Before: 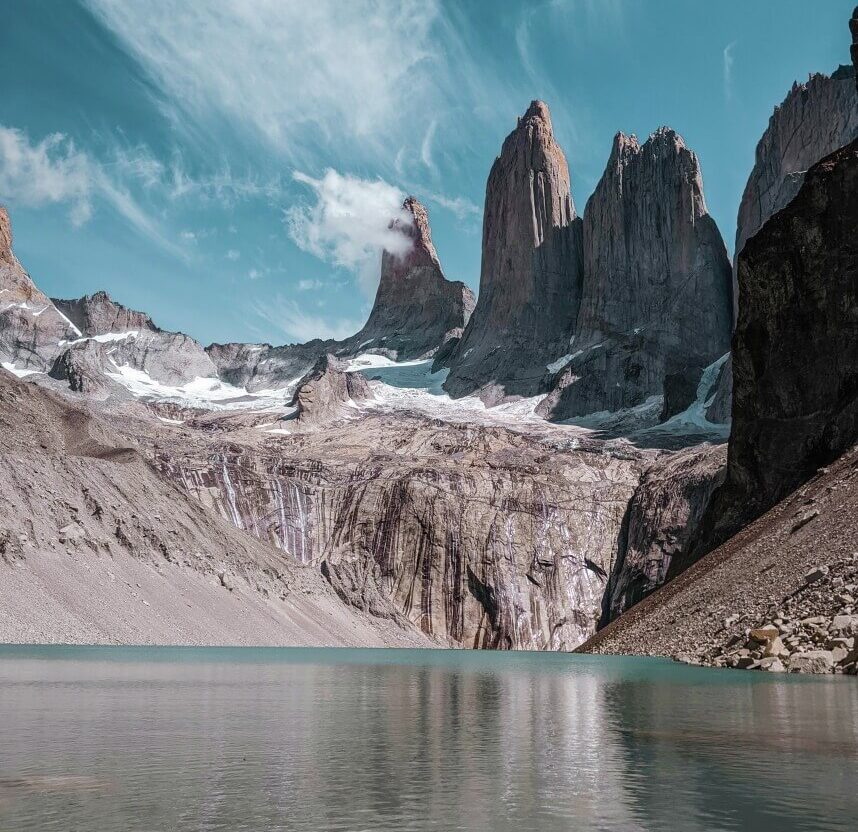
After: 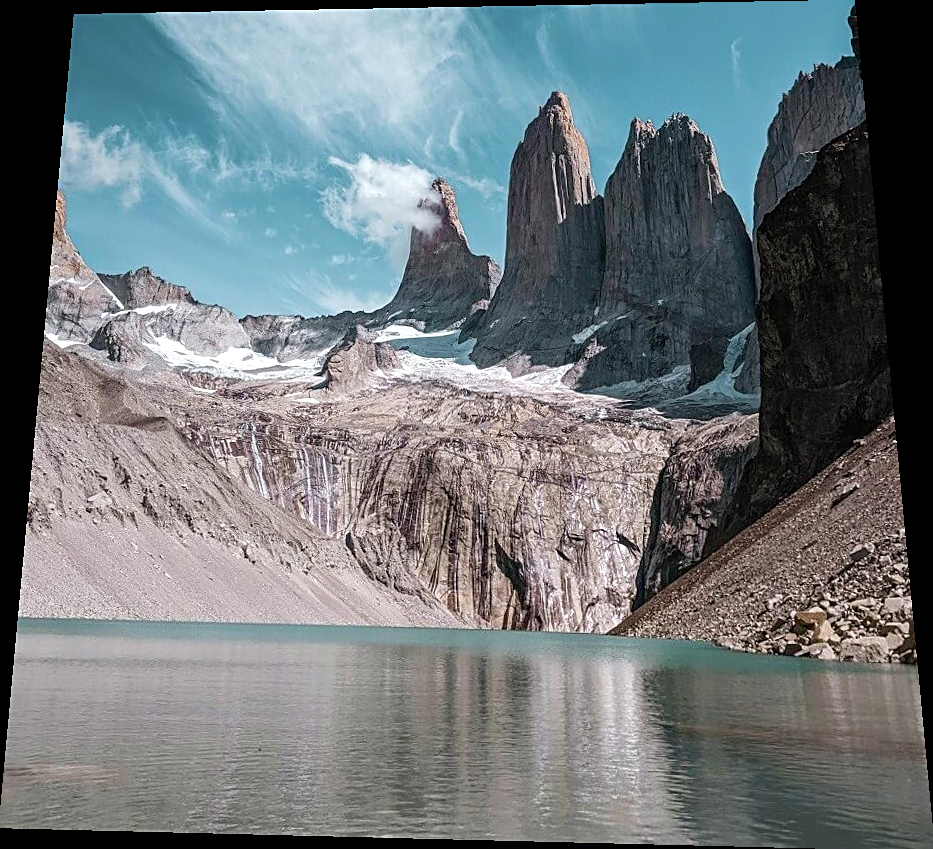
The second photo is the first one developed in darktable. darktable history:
crop and rotate: left 0.126%
exposure: exposure 0.217 EV, compensate highlight preservation false
sharpen: on, module defaults
rotate and perspective: rotation 0.128°, lens shift (vertical) -0.181, lens shift (horizontal) -0.044, shear 0.001, automatic cropping off
